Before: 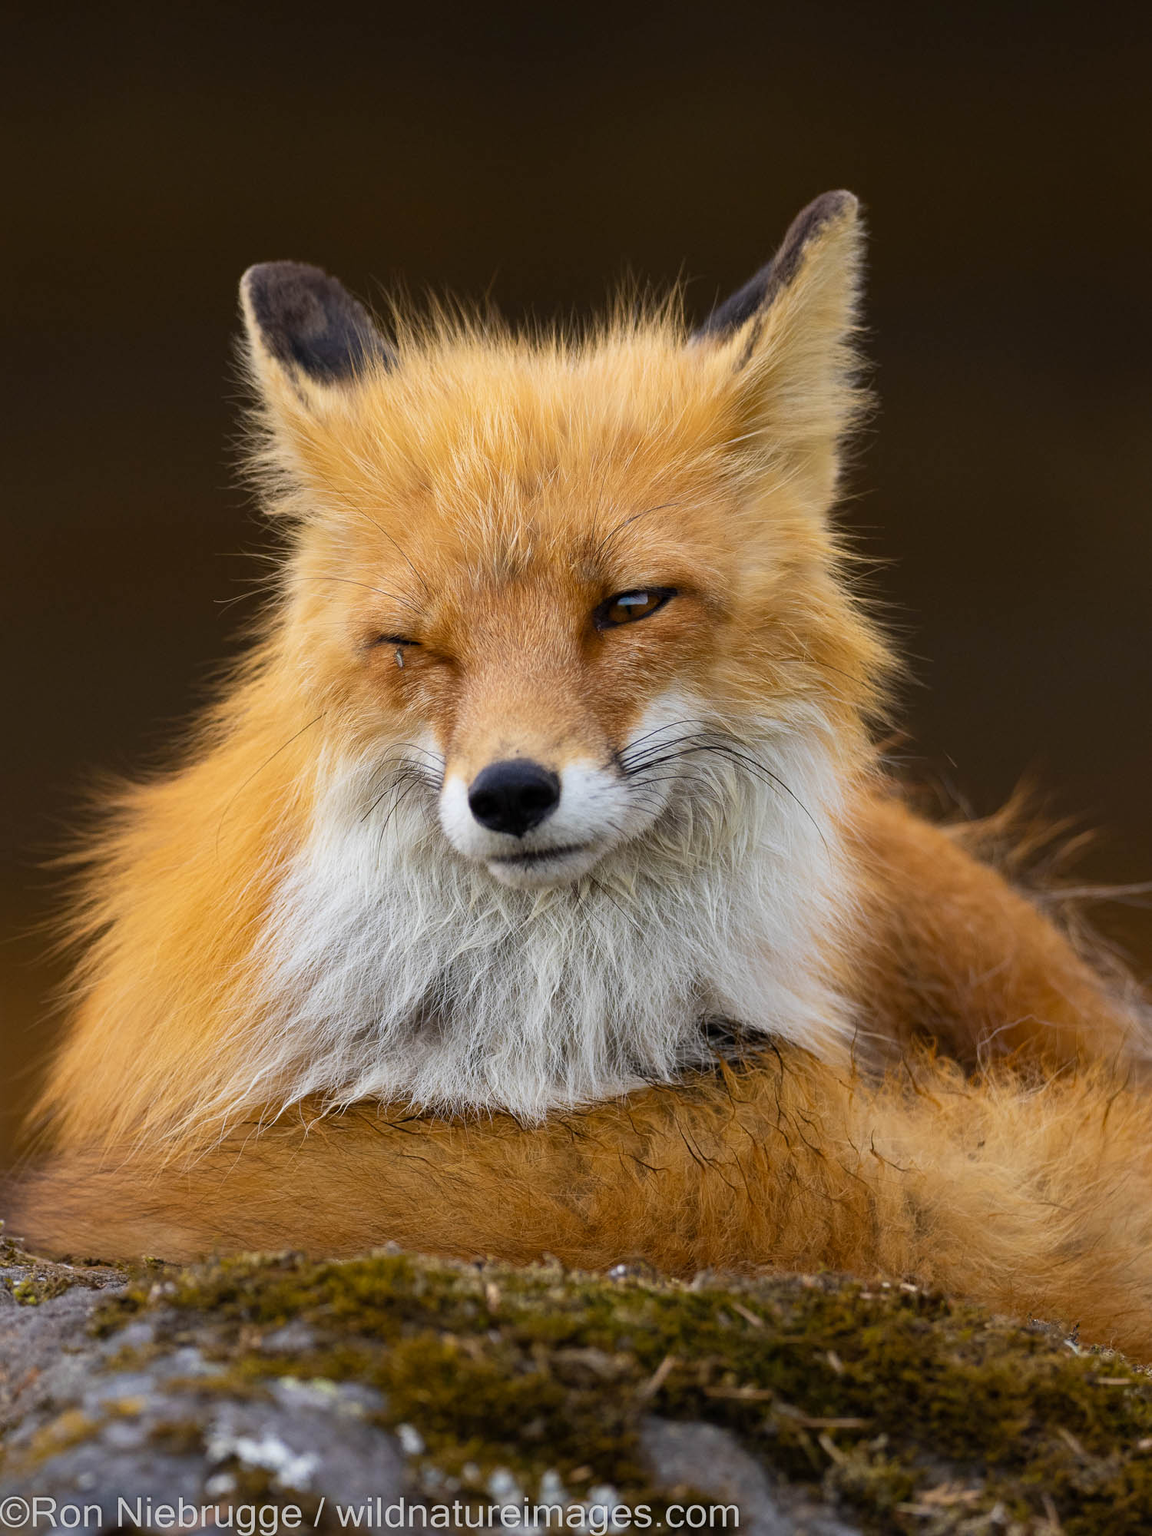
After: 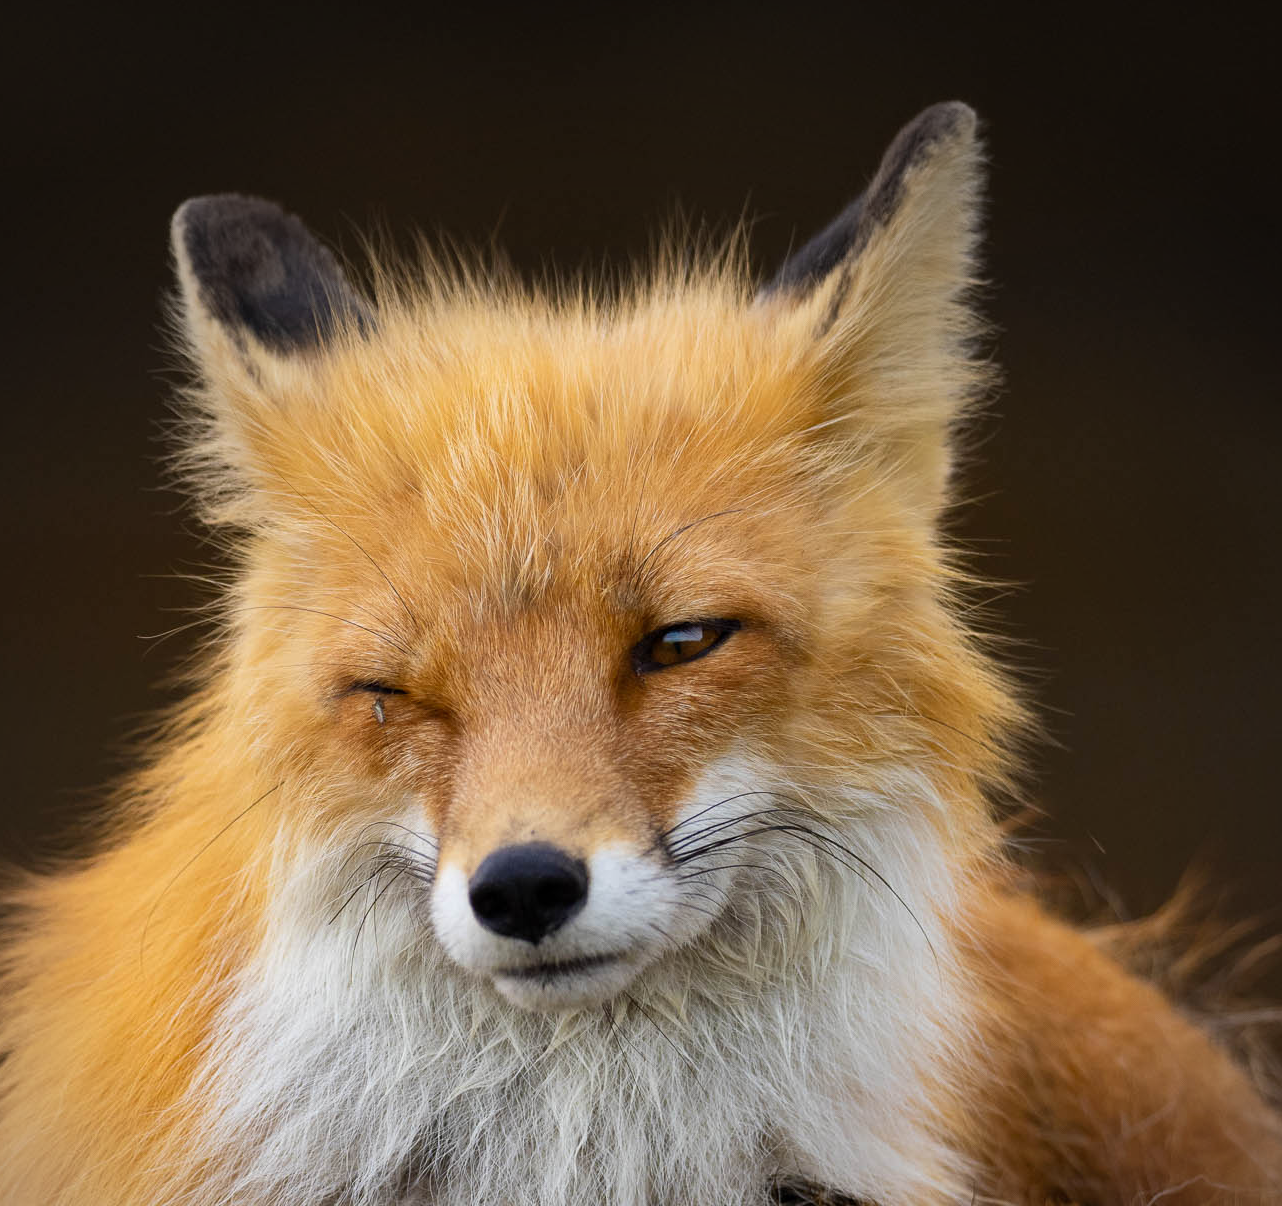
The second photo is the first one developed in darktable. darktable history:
vignetting: fall-off start 80.9%, fall-off radius 61.59%, center (-0.024, 0.402), automatic ratio true, width/height ratio 1.412
crop and rotate: left 9.429%, top 7.314%, right 5.046%, bottom 32.337%
